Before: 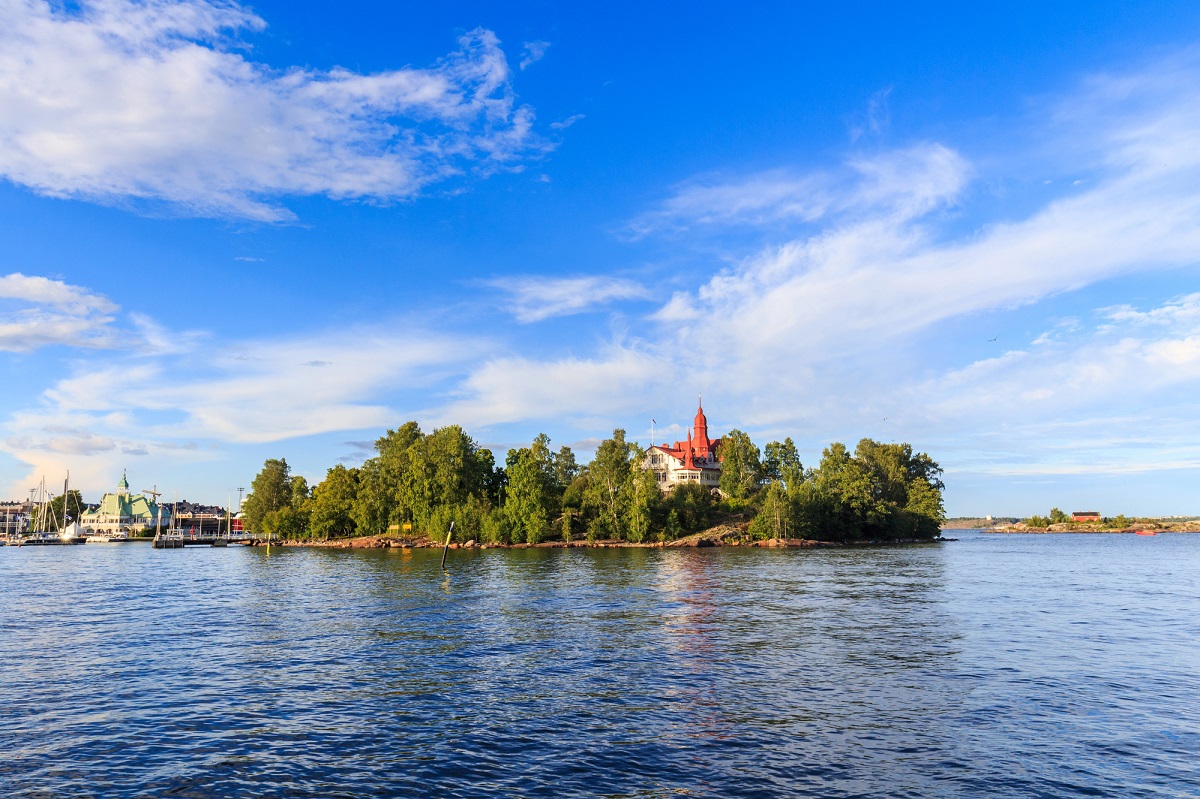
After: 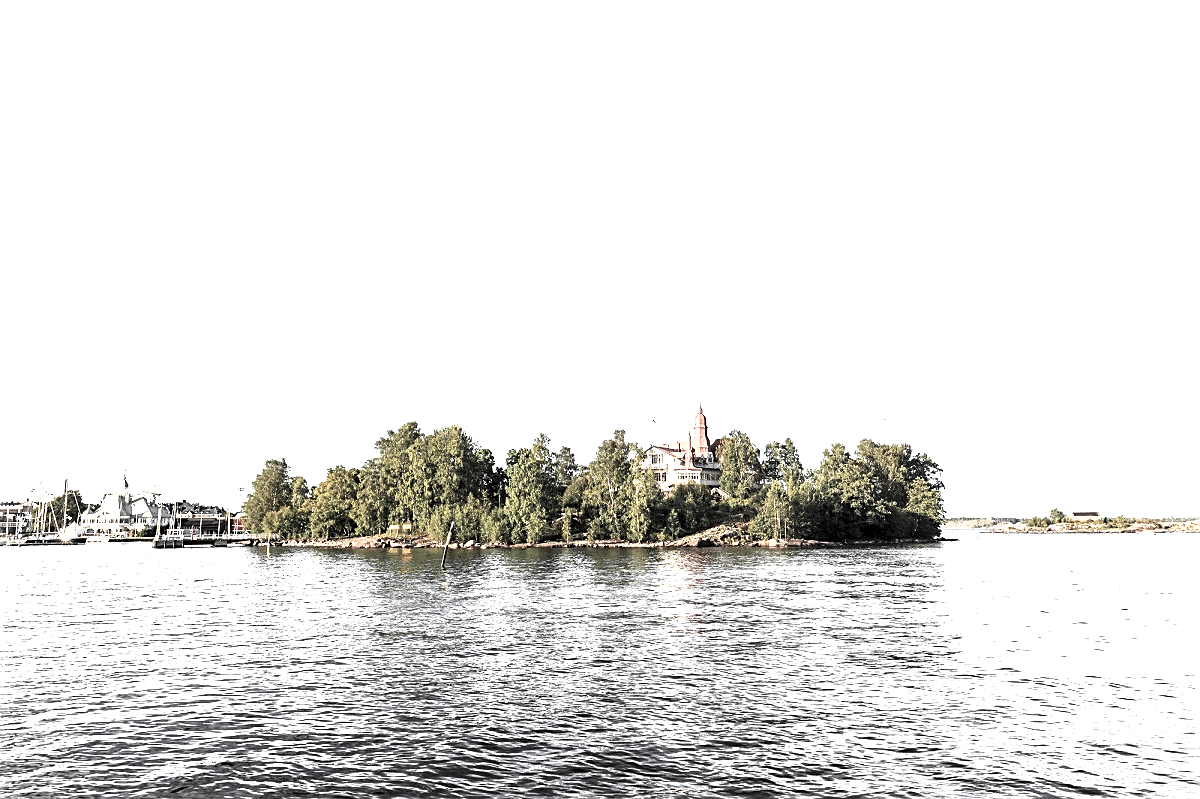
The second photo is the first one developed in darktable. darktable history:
exposure: black level correction 0, exposure 1.2 EV, compensate exposure bias true, compensate highlight preservation false
levels: levels [0.052, 0.496, 0.908]
color zones: curves: ch0 [(0, 0.613) (0.01, 0.613) (0.245, 0.448) (0.498, 0.529) (0.642, 0.665) (0.879, 0.777) (0.99, 0.613)]; ch1 [(0, 0.035) (0.121, 0.189) (0.259, 0.197) (0.415, 0.061) (0.589, 0.022) (0.732, 0.022) (0.857, 0.026) (0.991, 0.053)]
sharpen: on, module defaults
